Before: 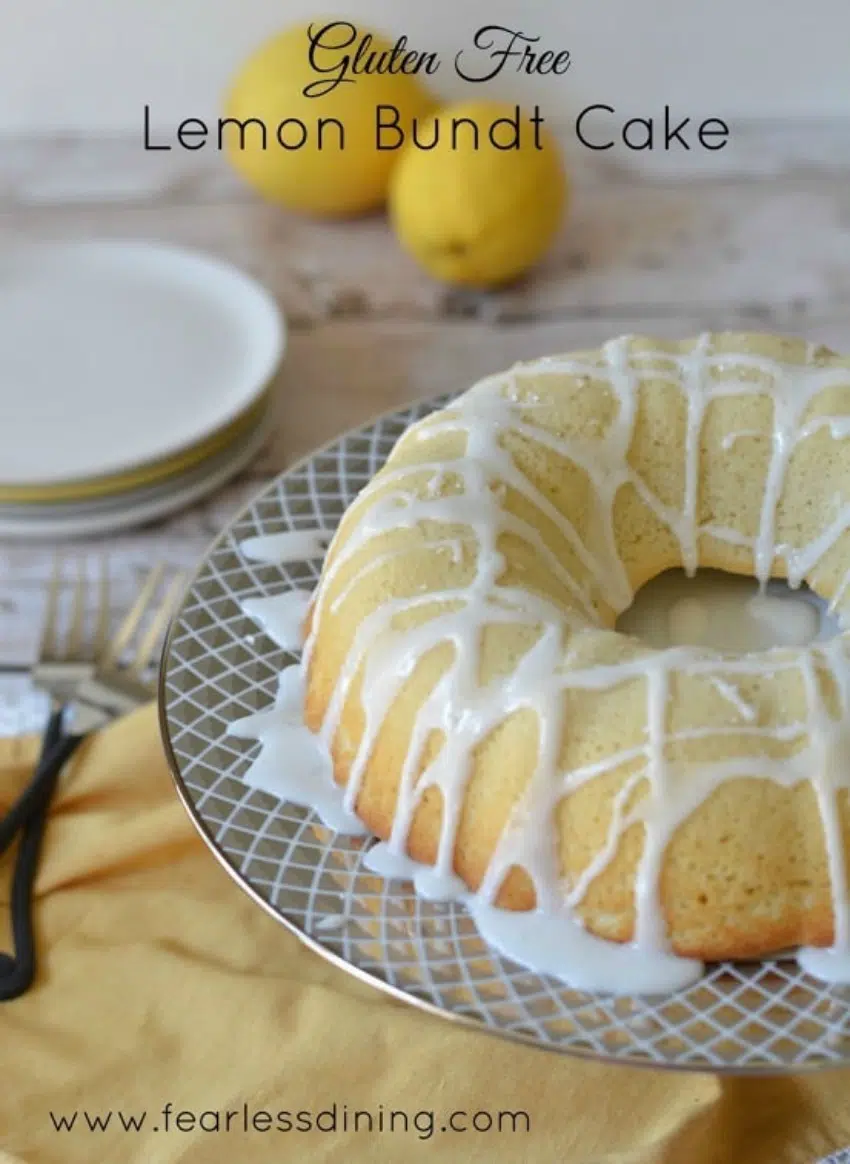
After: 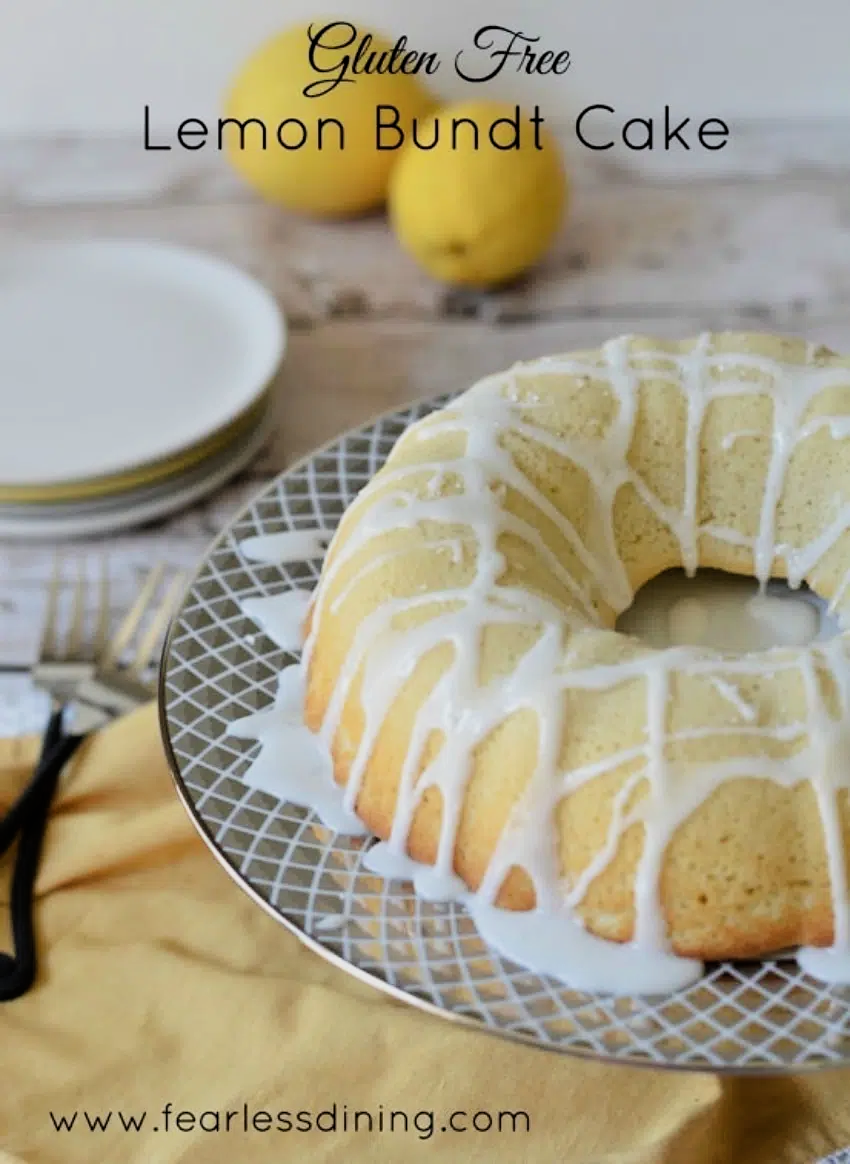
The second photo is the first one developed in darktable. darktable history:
filmic rgb: black relative exposure -8.03 EV, white relative exposure 4.04 EV, hardness 4.19, contrast 1.358
